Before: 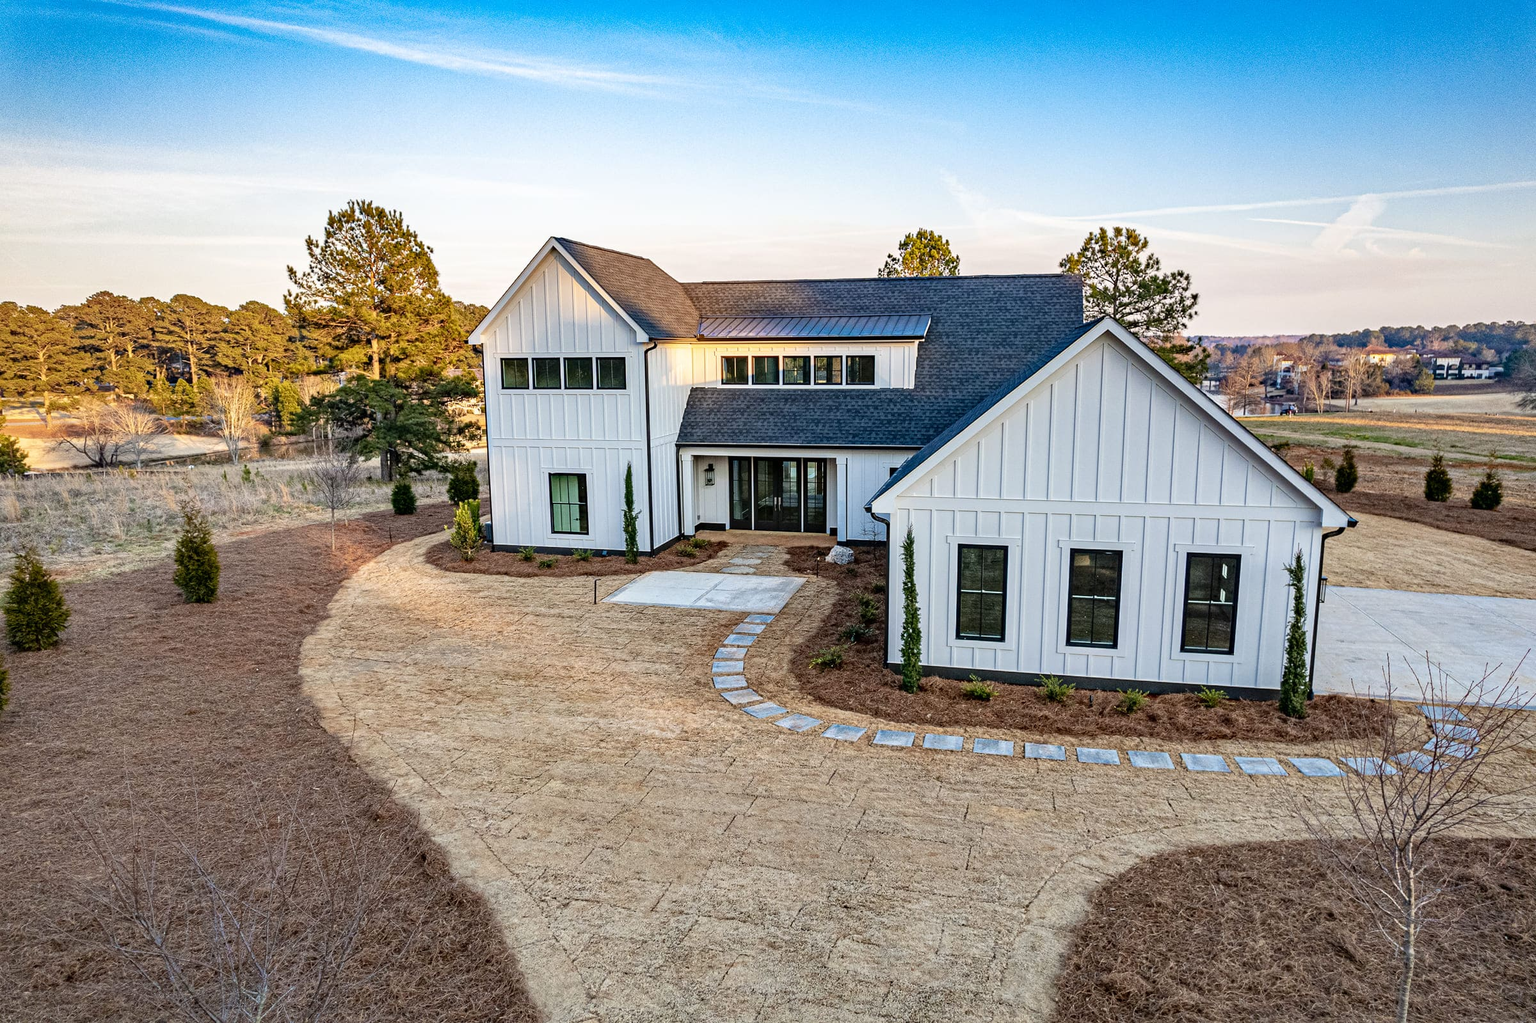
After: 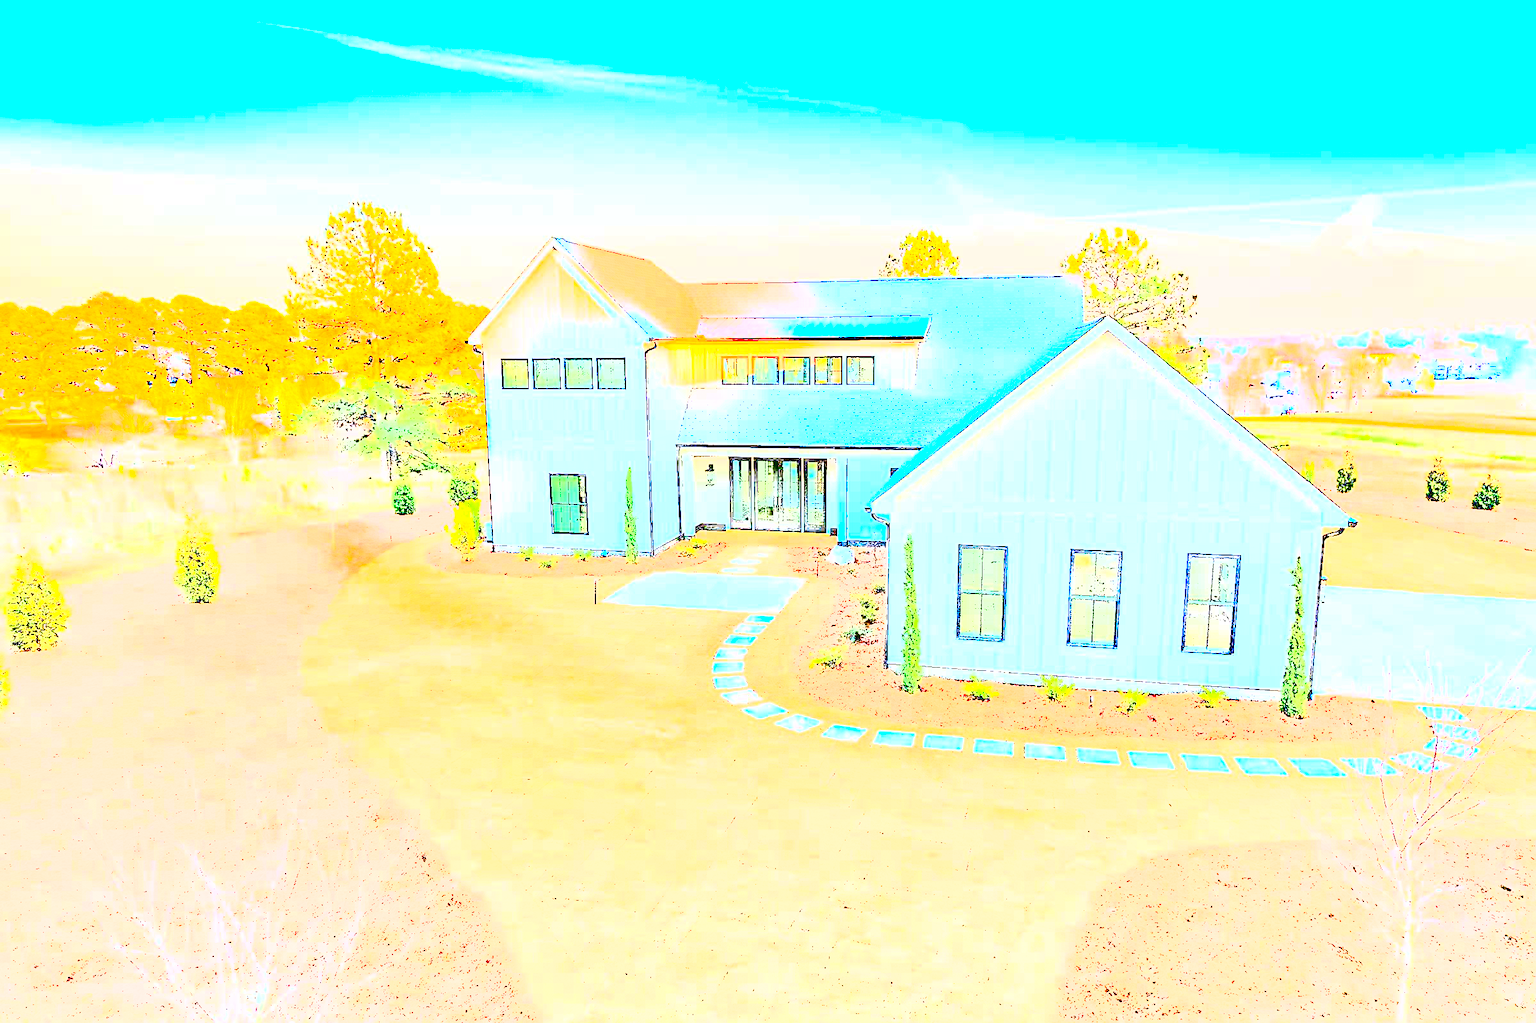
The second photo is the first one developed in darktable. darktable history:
sharpen: on, module defaults
exposure: exposure 8 EV, compensate highlight preservation false
shadows and highlights: low approximation 0.01, soften with gaussian
